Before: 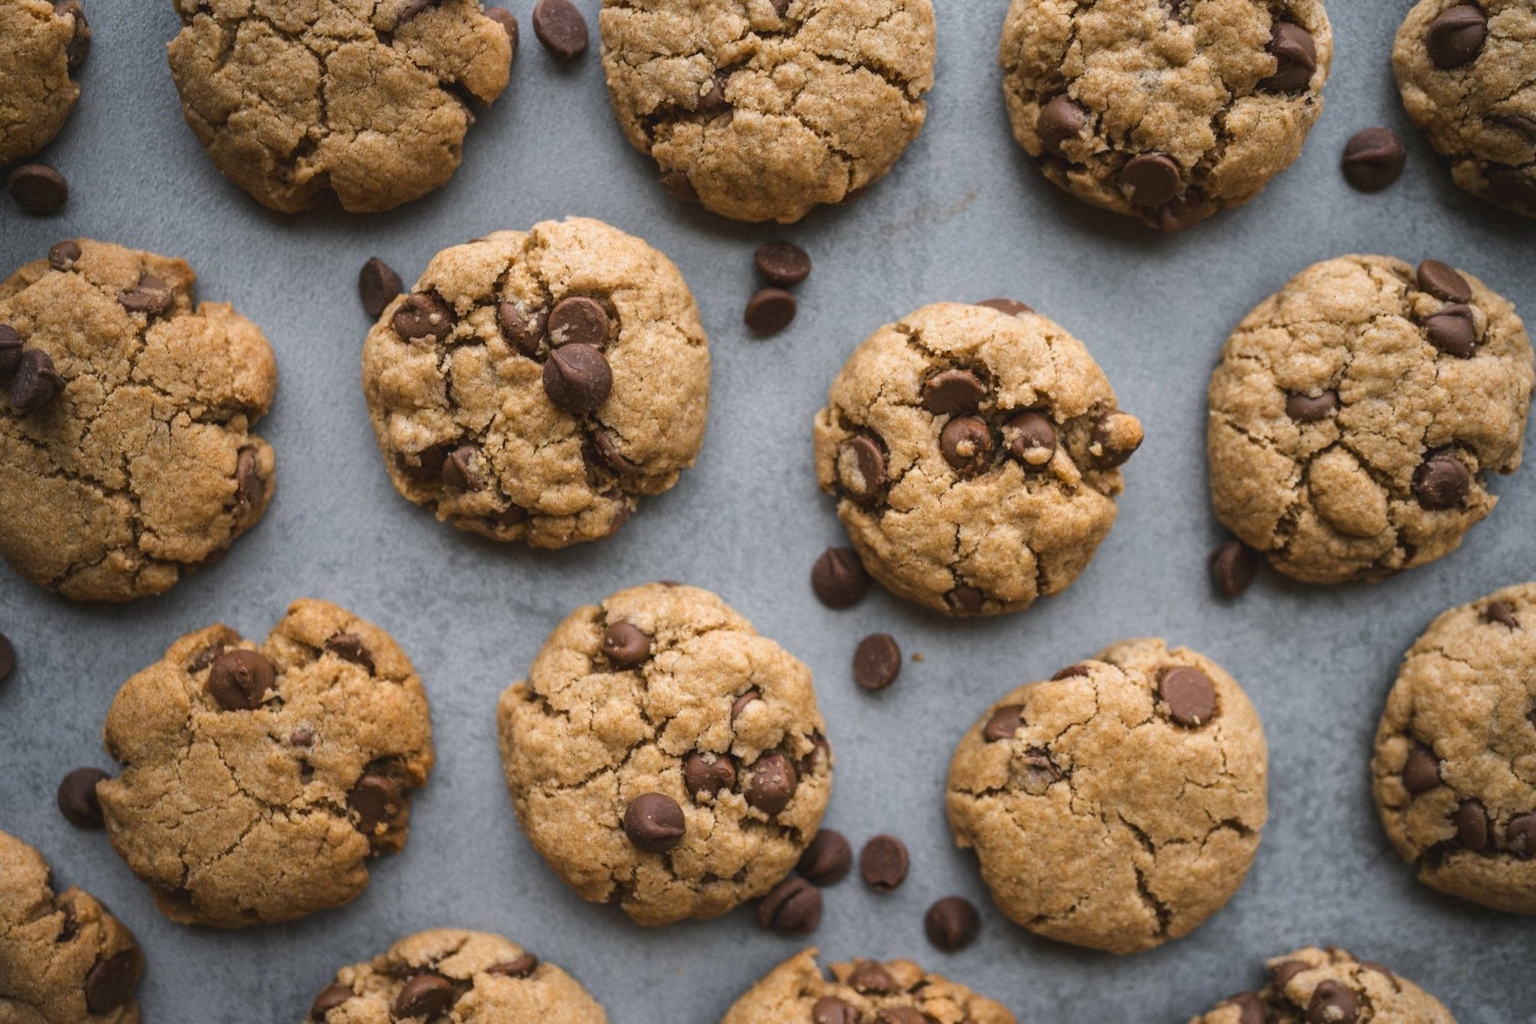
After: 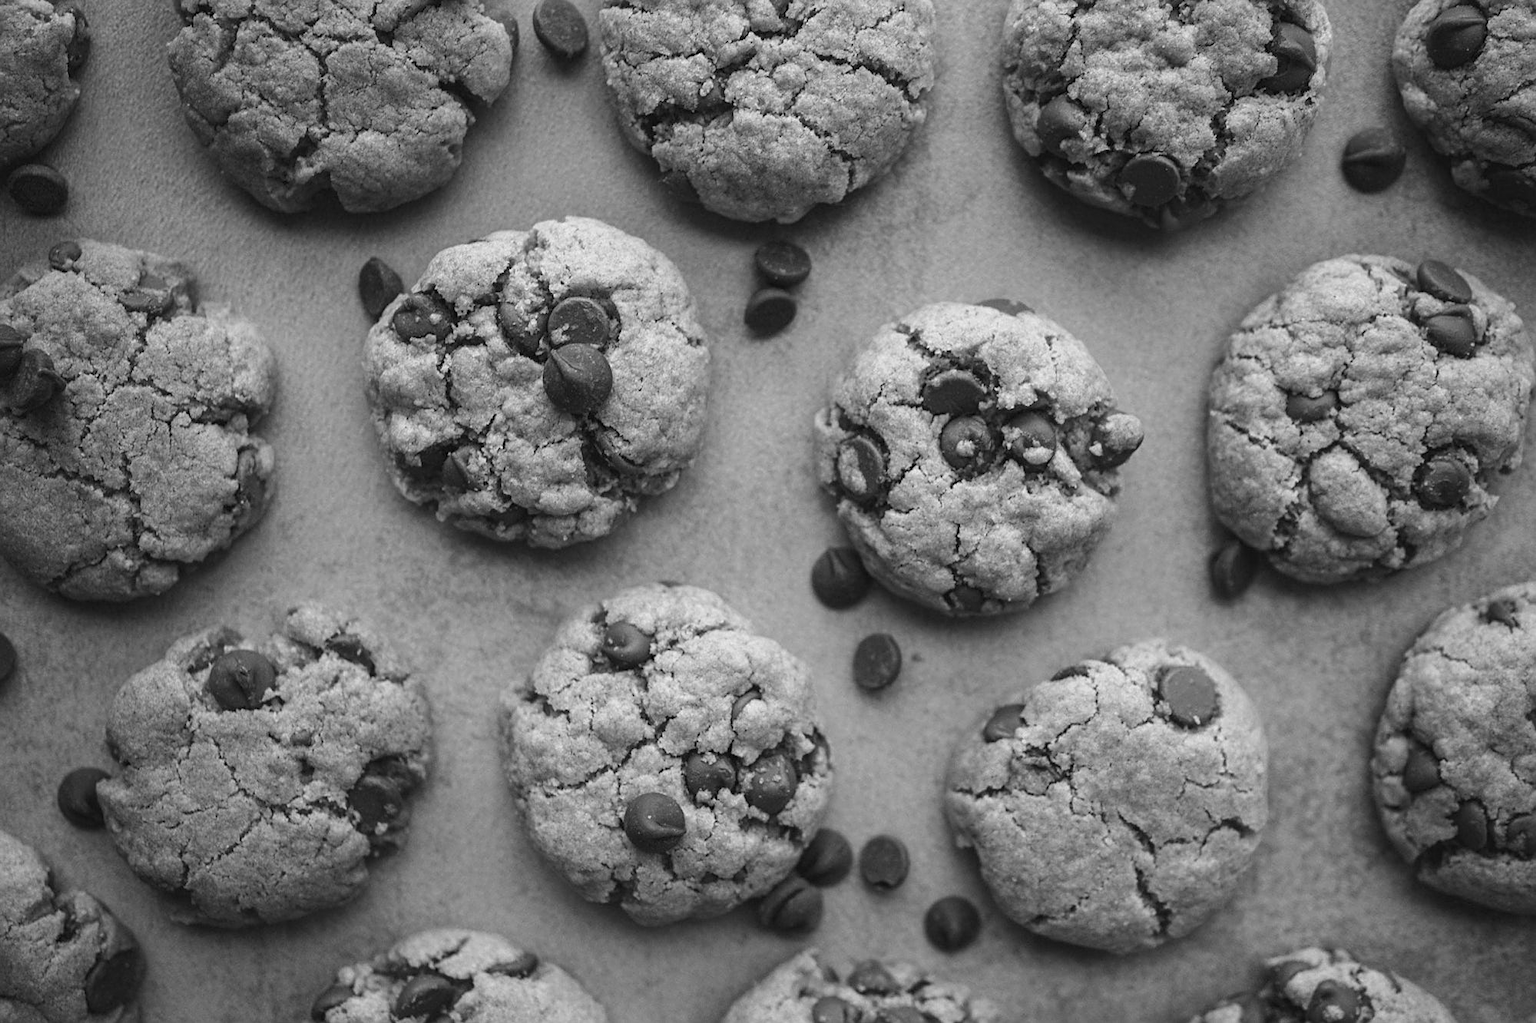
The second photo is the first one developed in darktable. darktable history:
sharpen: amount 0.478
white balance: red 0.984, blue 1.059
monochrome: a 32, b 64, size 2.3
